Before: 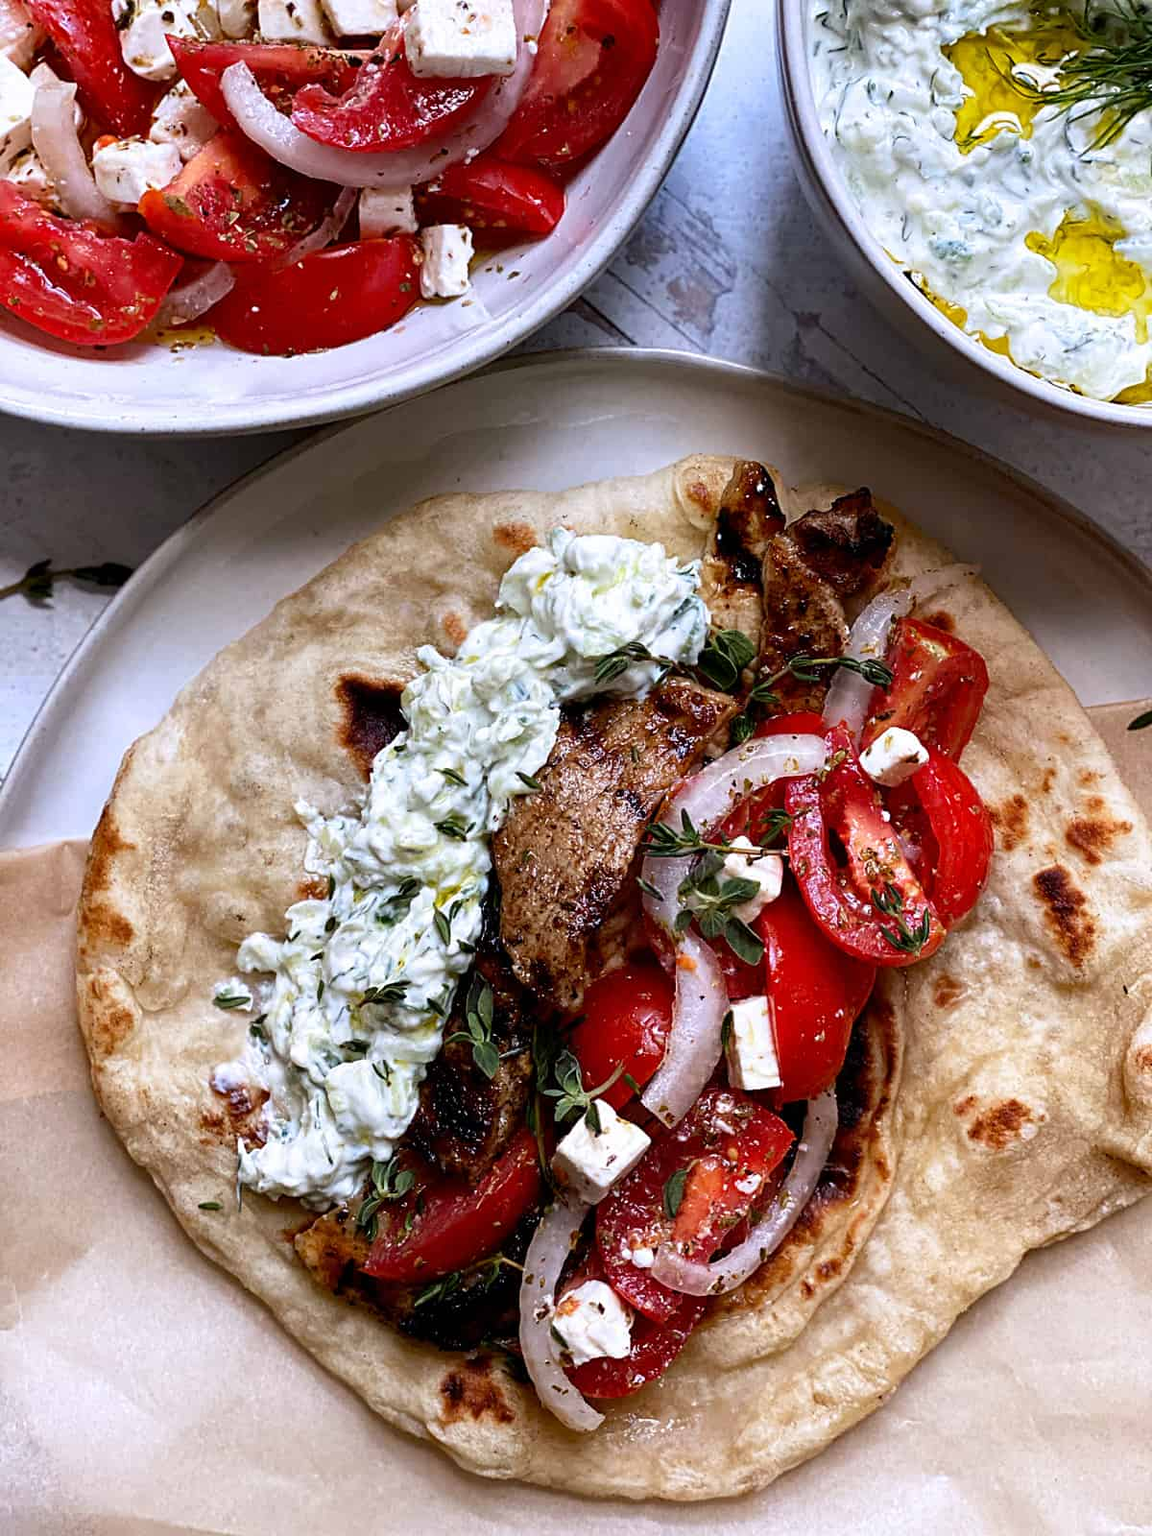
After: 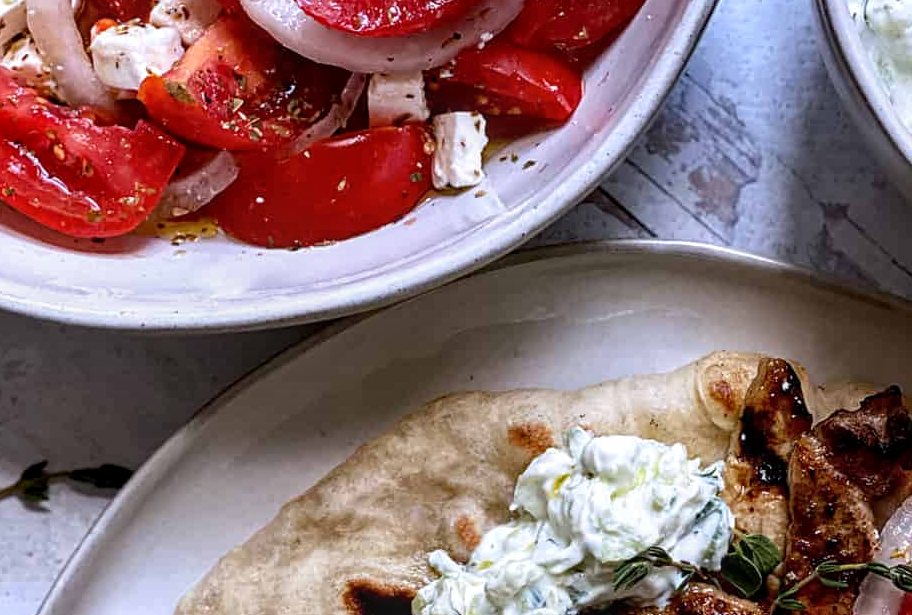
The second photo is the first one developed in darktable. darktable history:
local contrast: on, module defaults
crop: left 0.526%, top 7.636%, right 23.416%, bottom 53.918%
